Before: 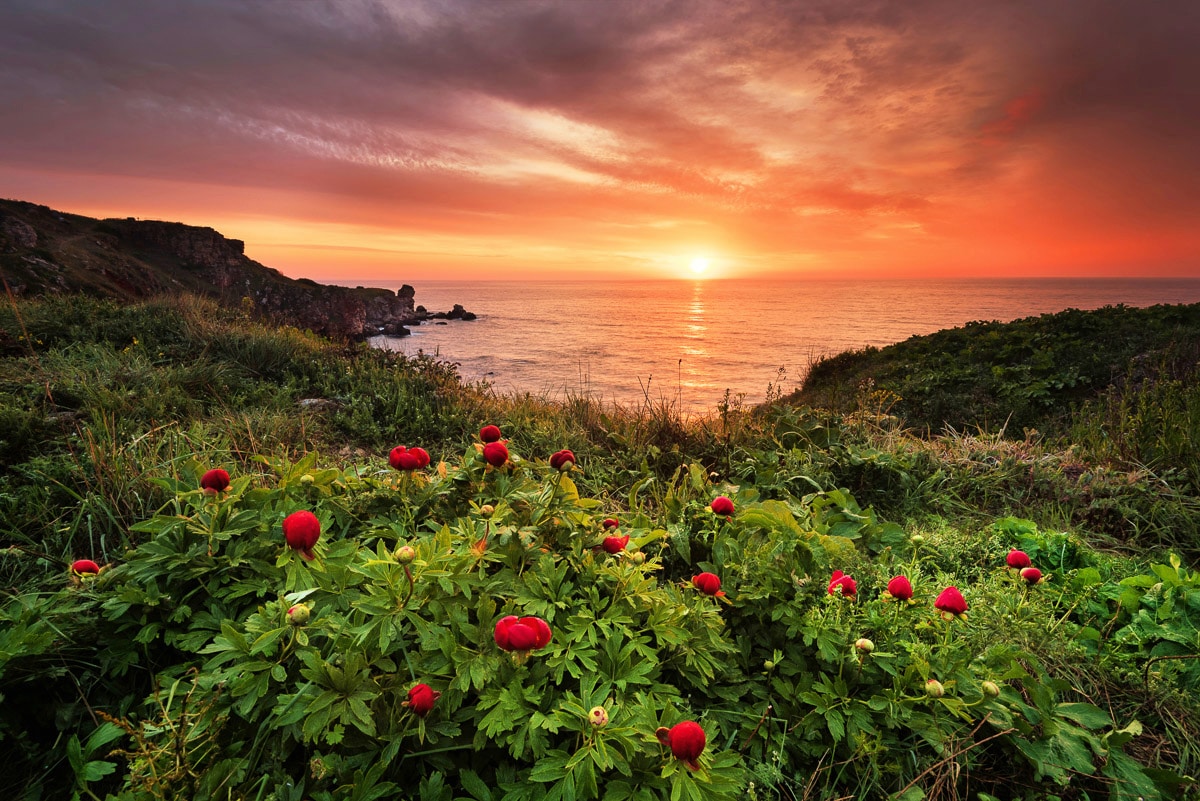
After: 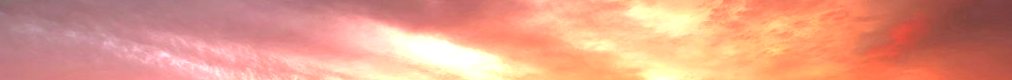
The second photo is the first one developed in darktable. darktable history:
crop and rotate: left 9.644%, top 9.491%, right 6.021%, bottom 80.509%
exposure: compensate highlight preservation false
levels: levels [0, 0.352, 0.703]
